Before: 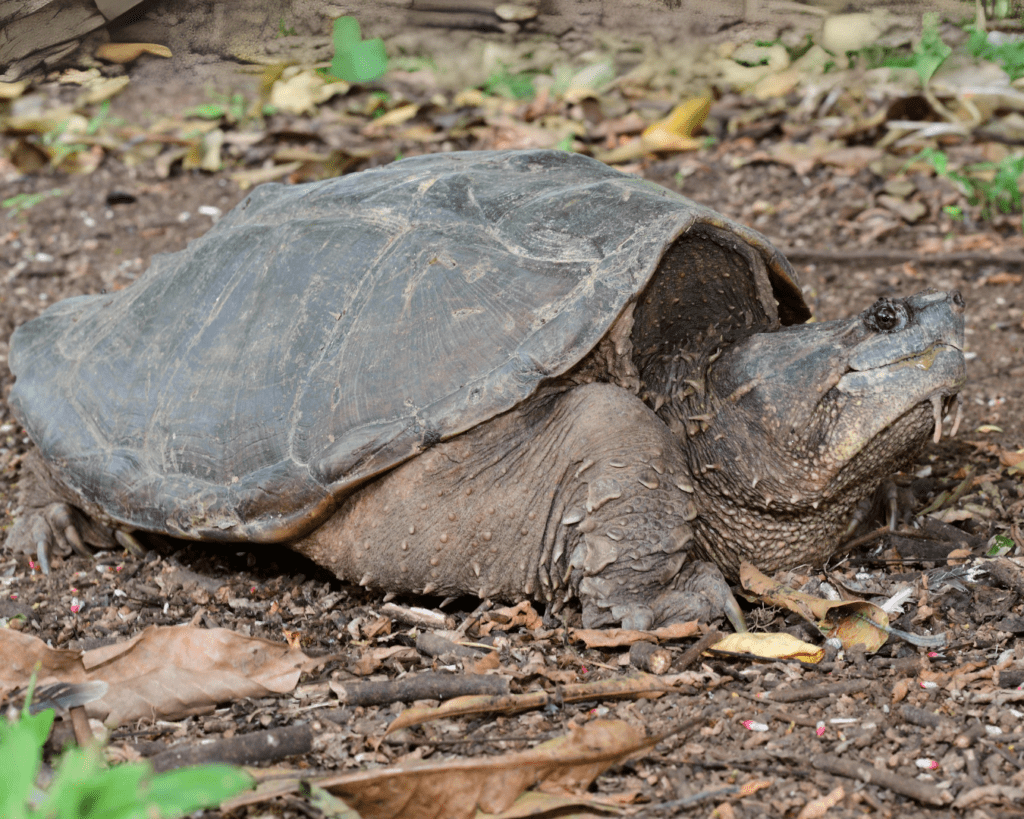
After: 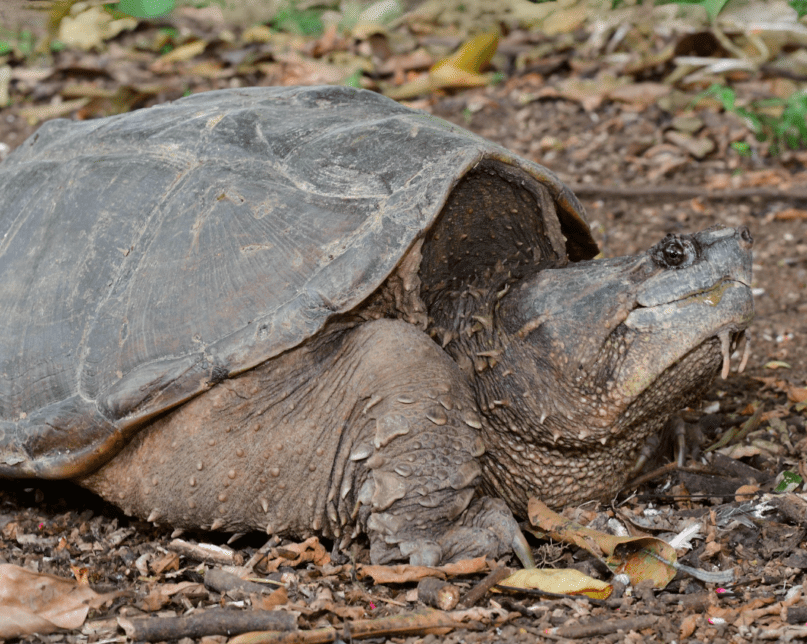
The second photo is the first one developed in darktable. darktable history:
color zones: curves: ch0 [(0, 0.48) (0.209, 0.398) (0.305, 0.332) (0.429, 0.493) (0.571, 0.5) (0.714, 0.5) (0.857, 0.5) (1, 0.48)]; ch1 [(0, 0.633) (0.143, 0.586) (0.286, 0.489) (0.429, 0.448) (0.571, 0.31) (0.714, 0.335) (0.857, 0.492) (1, 0.633)]; ch2 [(0, 0.448) (0.143, 0.498) (0.286, 0.5) (0.429, 0.5) (0.571, 0.5) (0.714, 0.5) (0.857, 0.5) (1, 0.448)]
crop and rotate: left 20.74%, top 7.912%, right 0.375%, bottom 13.378%
